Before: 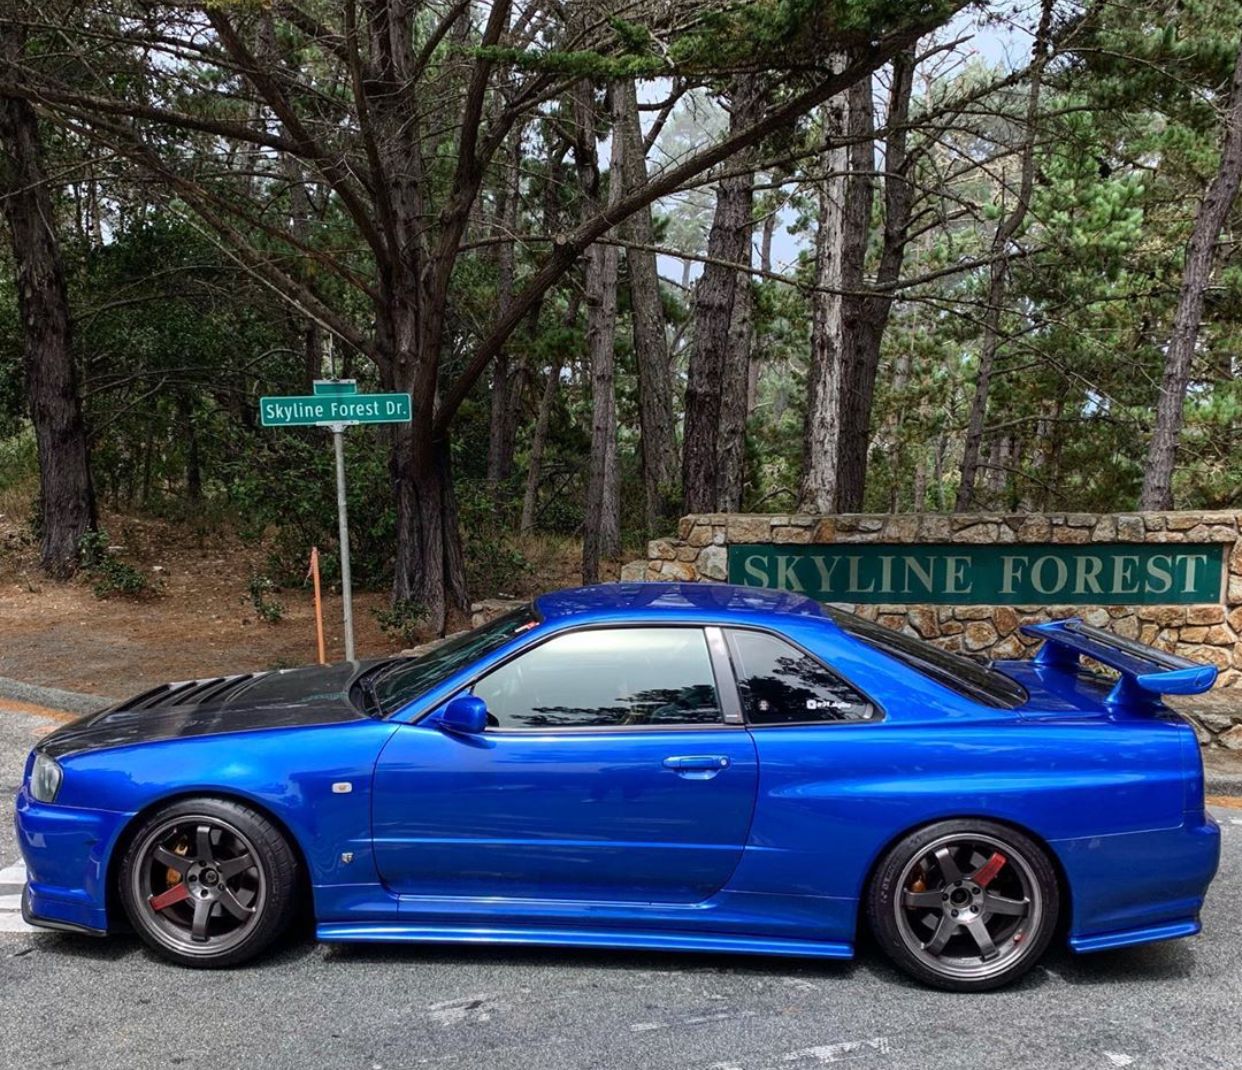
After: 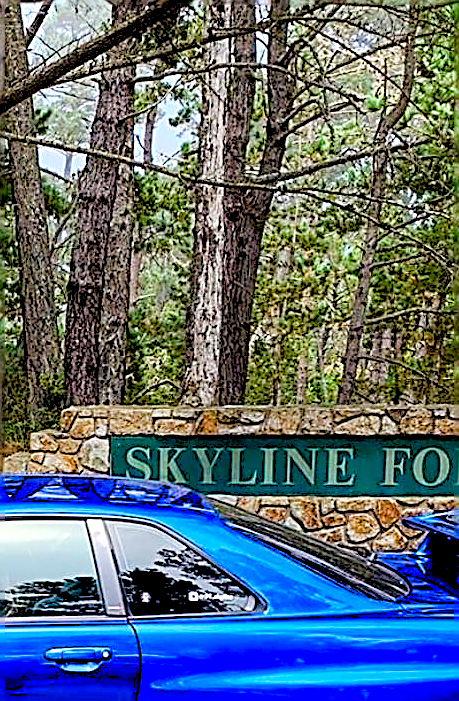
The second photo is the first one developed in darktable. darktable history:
sharpen: amount 1.988
crop and rotate: left 49.802%, top 10.11%, right 13.165%, bottom 24.372%
color balance rgb: perceptual saturation grading › global saturation 20%, perceptual saturation grading › highlights -25.63%, perceptual saturation grading › shadows 49.632%, global vibrance 20%
levels: levels [0.072, 0.414, 0.976]
